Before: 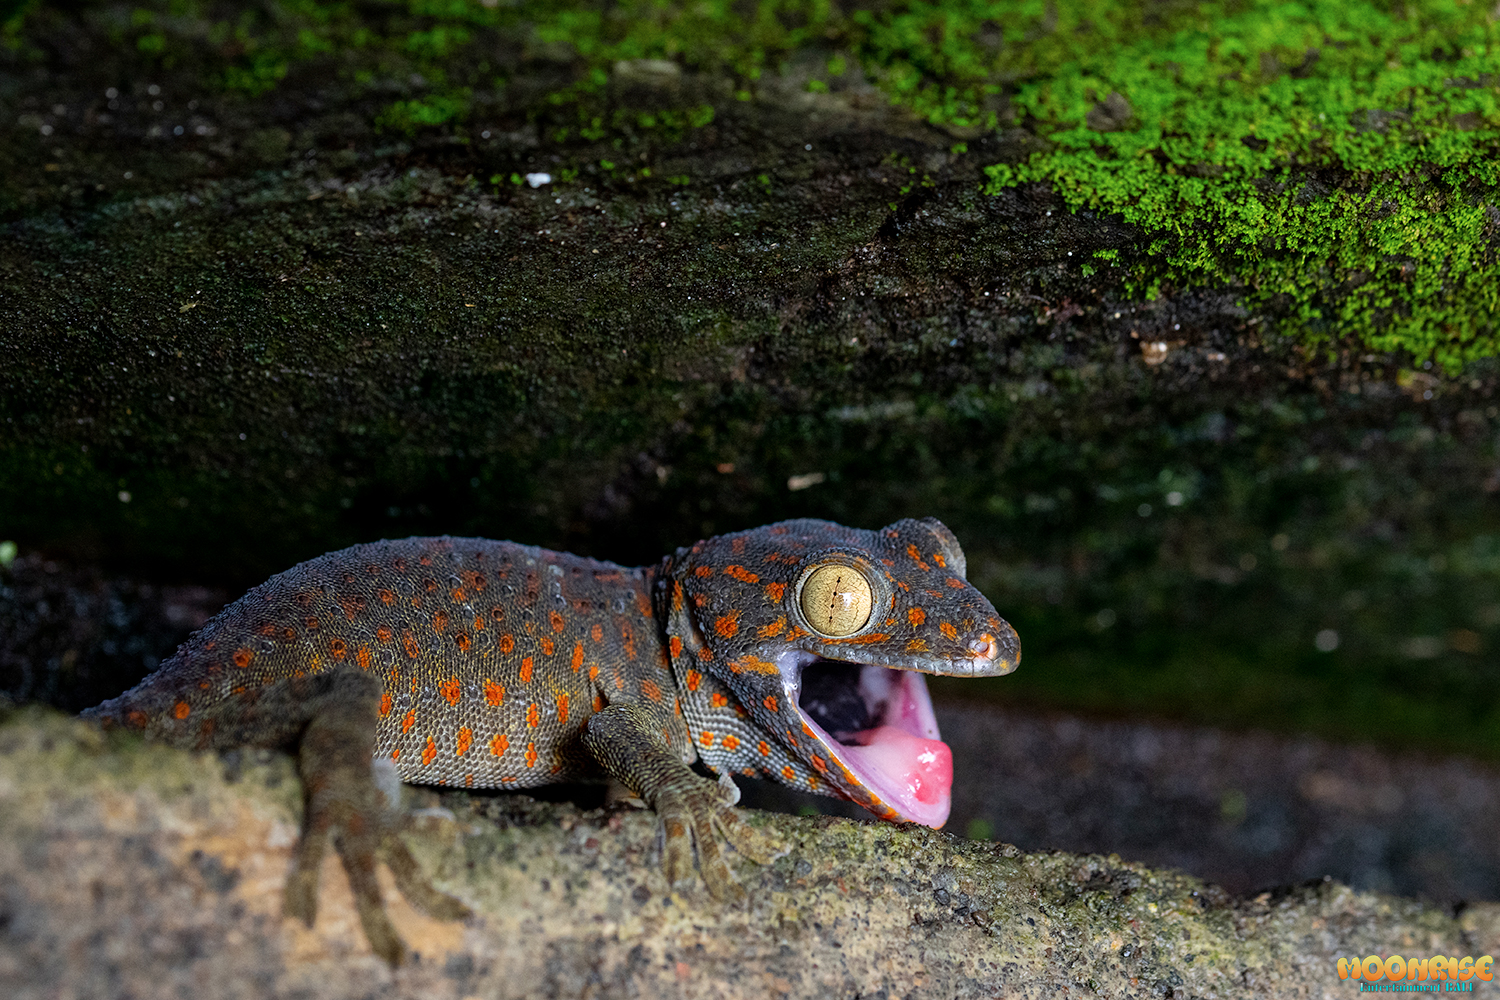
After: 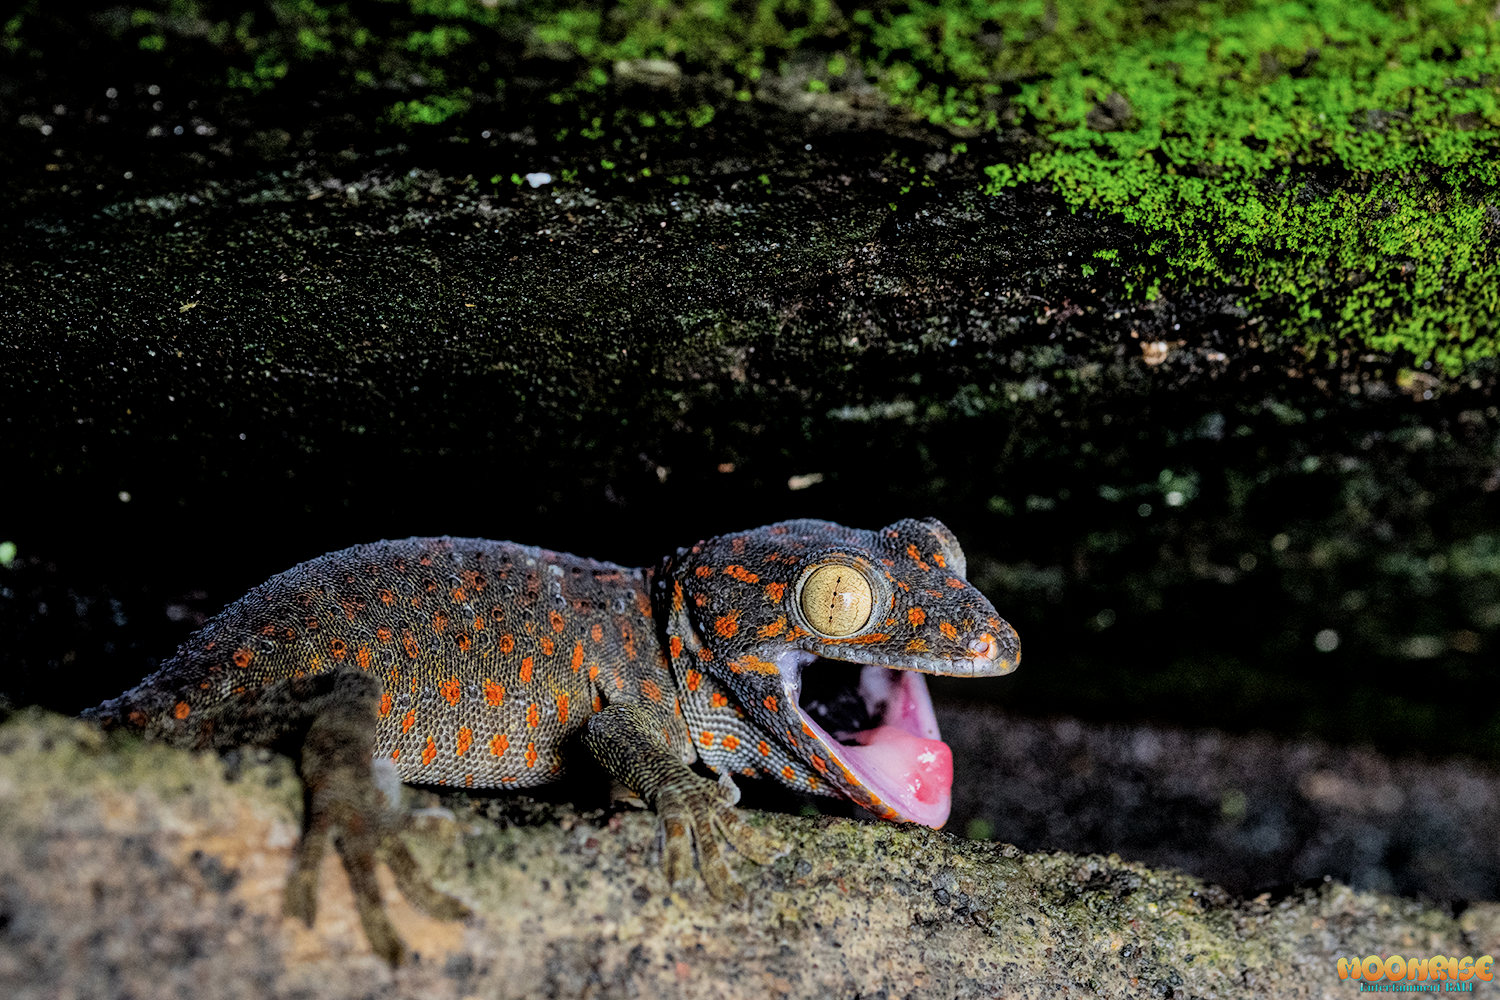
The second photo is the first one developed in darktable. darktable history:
local contrast: on, module defaults
shadows and highlights: shadows 37.39, highlights -28.05, soften with gaussian
filmic rgb: black relative exposure -7.72 EV, white relative exposure 4.41 EV, target black luminance 0%, hardness 3.75, latitude 50.78%, contrast 1.067, highlights saturation mix 8.71%, shadows ↔ highlights balance -0.224%, iterations of high-quality reconstruction 0, contrast in shadows safe
